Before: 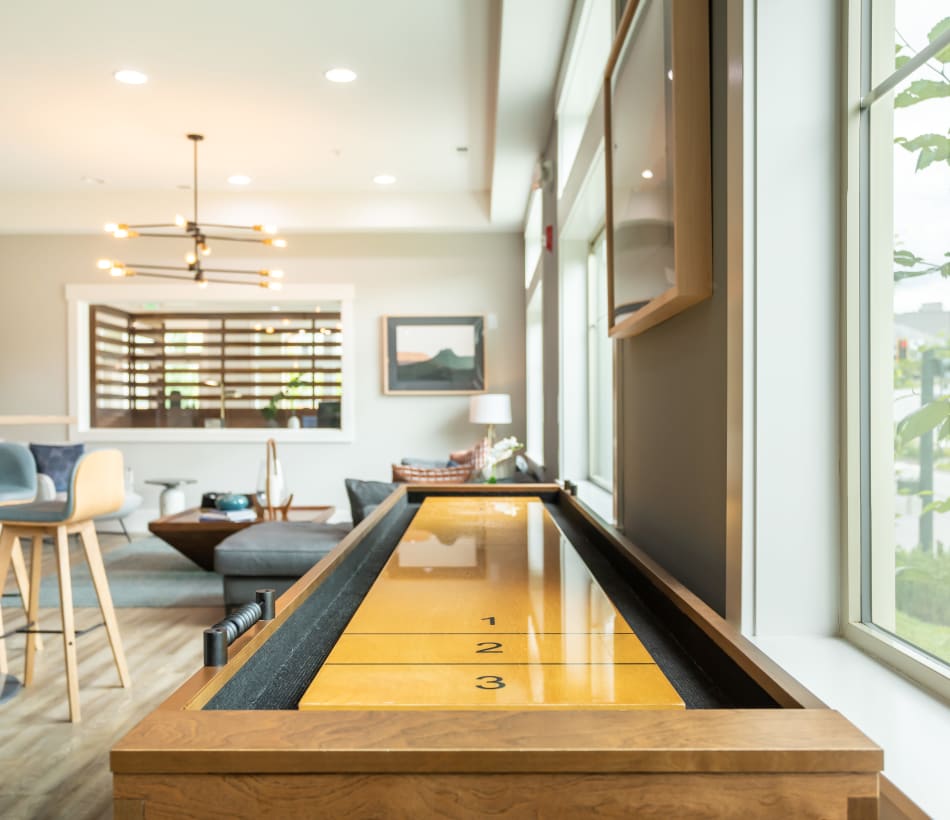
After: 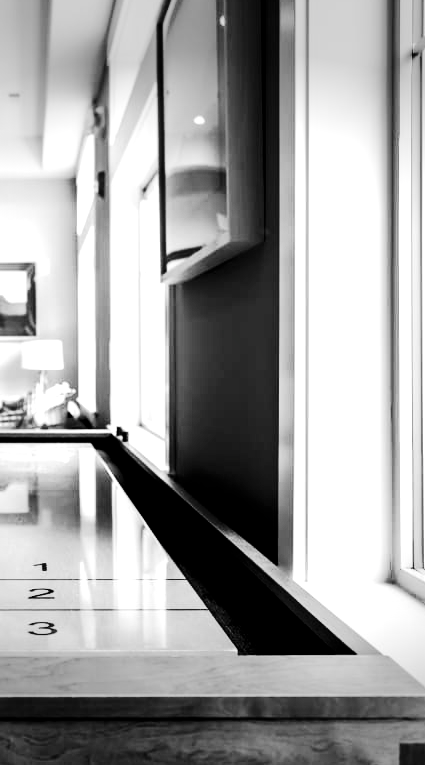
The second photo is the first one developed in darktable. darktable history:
color calibration: output gray [0.267, 0.423, 0.267, 0], illuminant F (fluorescent), F source F9 (Cool White Deluxe 4150 K) – high CRI, x 0.375, y 0.373, temperature 4159.36 K
tone equalizer: -8 EV -1.12 EV, -7 EV -1.02 EV, -6 EV -0.837 EV, -5 EV -0.563 EV, -3 EV 0.608 EV, -2 EV 0.875 EV, -1 EV 1 EV, +0 EV 1.08 EV, edges refinement/feathering 500, mask exposure compensation -1.57 EV, preserve details no
crop: left 47.216%, top 6.649%, right 8.004%
vignetting: fall-off start 79.18%, width/height ratio 1.326
exposure: black level correction 0.041, exposure 0.498 EV, compensate highlight preservation false
tone curve: curves: ch0 [(0, 0) (0.042, 0.01) (0.223, 0.123) (0.59, 0.574) (0.802, 0.868) (1, 1)], preserve colors none
shadows and highlights: radius 122.4, shadows 21.31, white point adjustment -9.54, highlights -12.9, soften with gaussian
